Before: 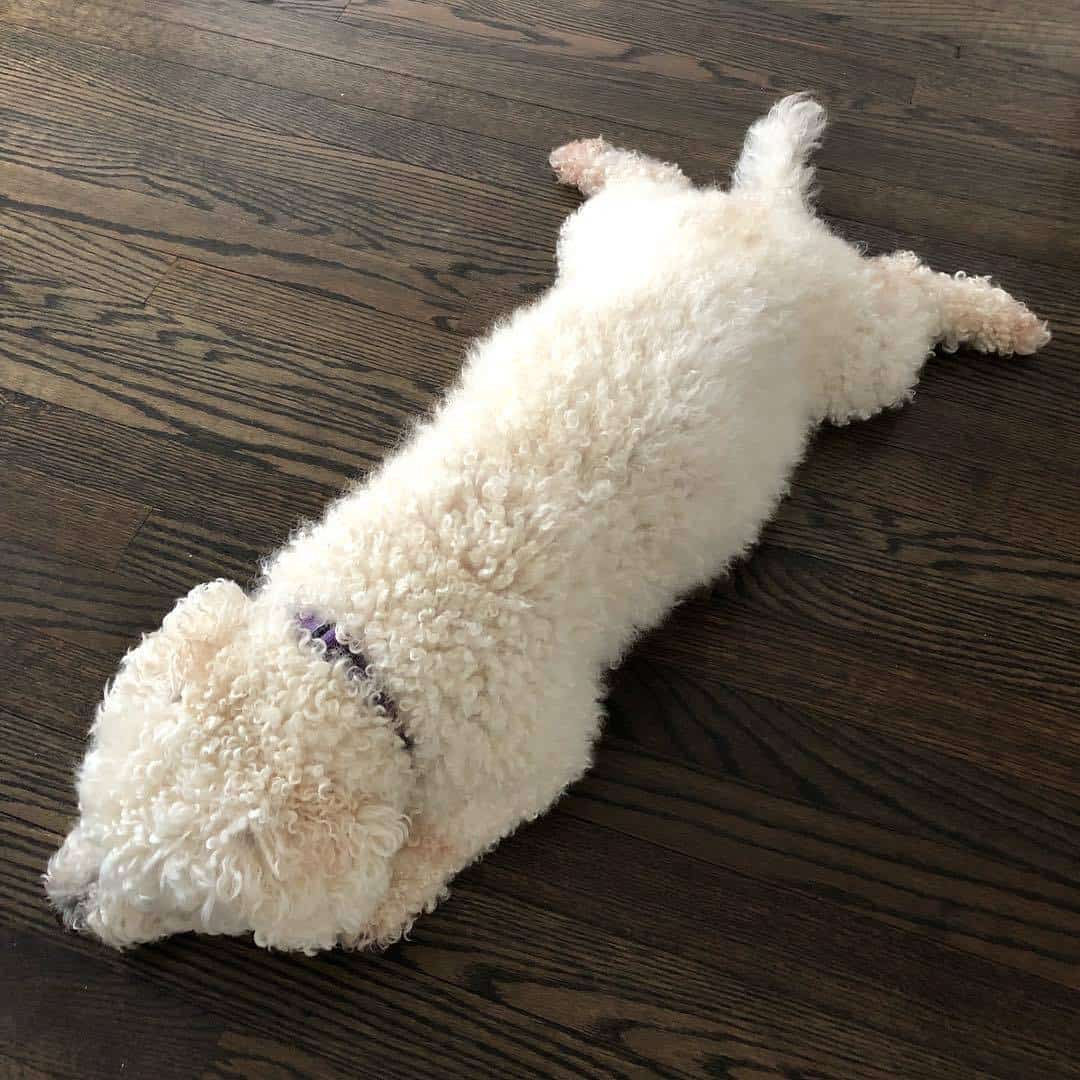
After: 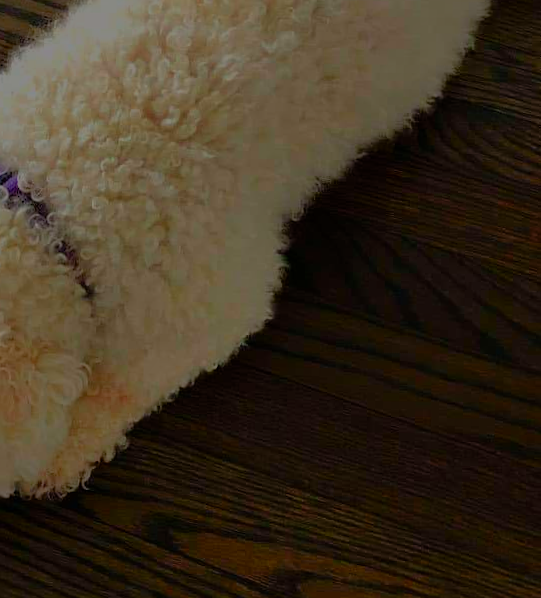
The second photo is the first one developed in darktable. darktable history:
exposure: exposure -2.002 EV, compensate highlight preservation false
crop: left 29.672%, top 41.786%, right 20.851%, bottom 3.487%
color correction: saturation 2.15
shadows and highlights: on, module defaults
rotate and perspective: rotation 0.8°, automatic cropping off
